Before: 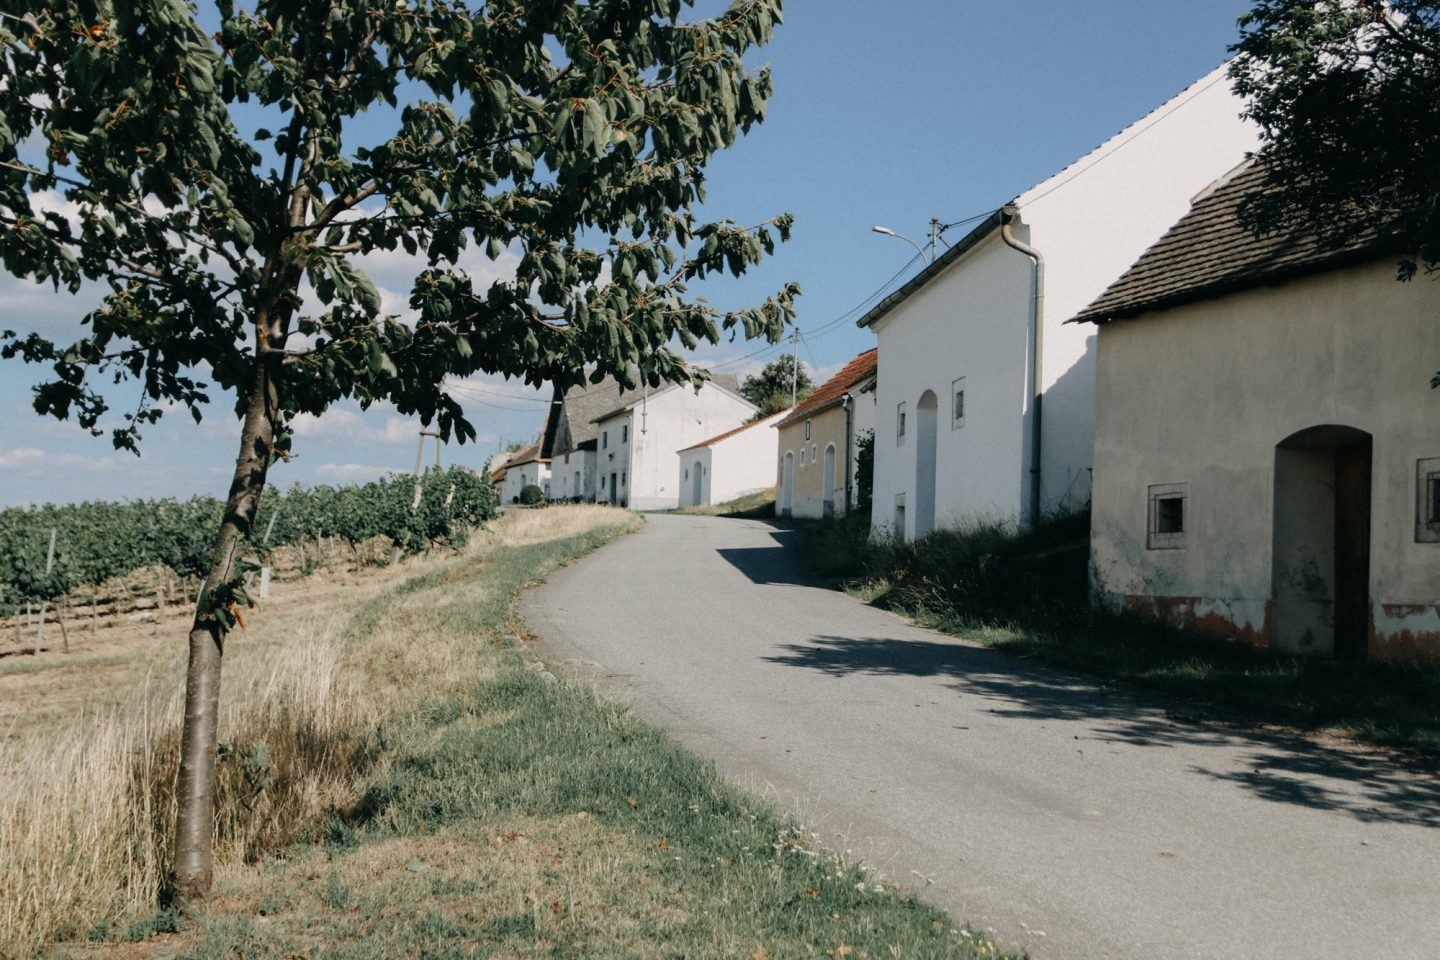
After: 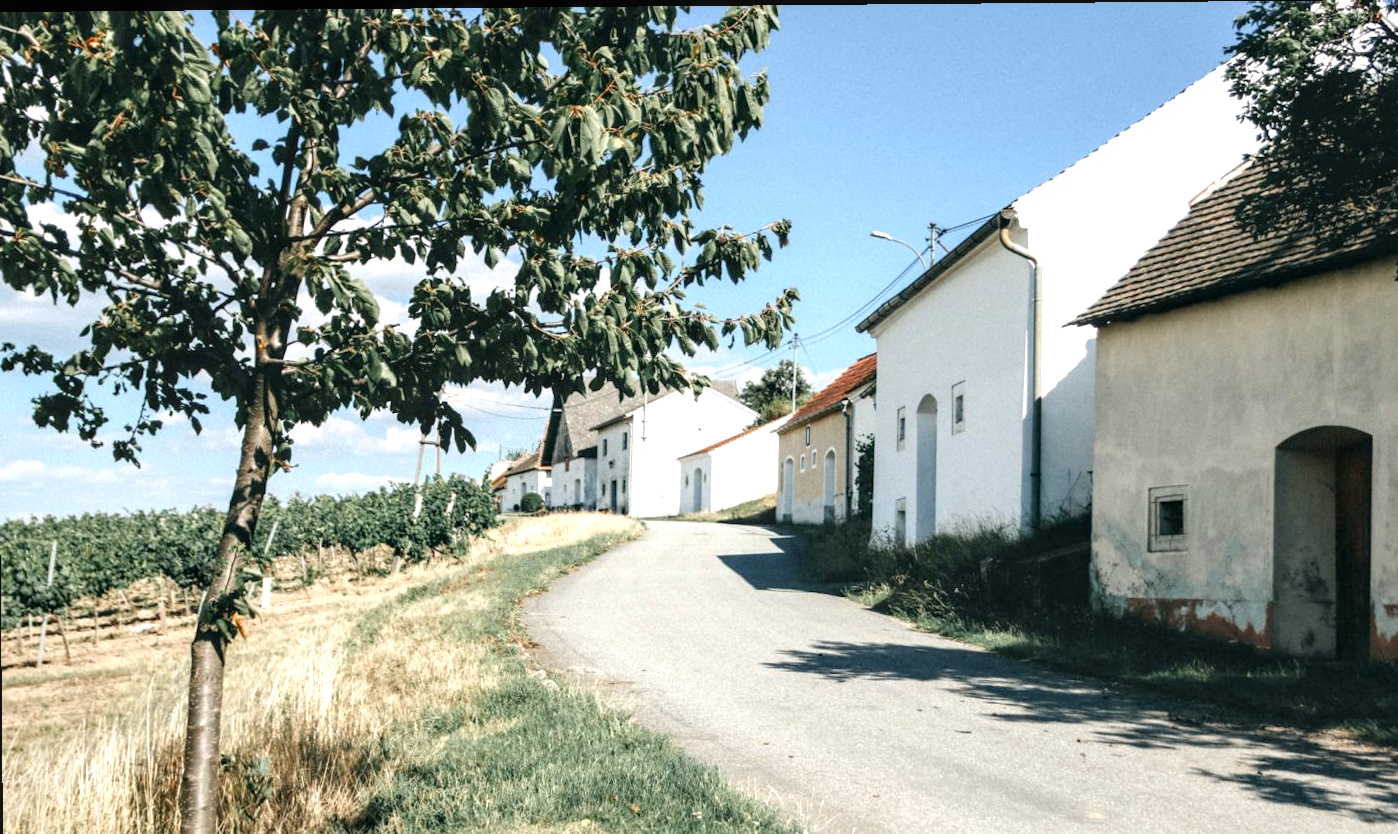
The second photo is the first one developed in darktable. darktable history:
local contrast: on, module defaults
exposure: exposure 1.152 EV, compensate highlight preservation false
crop and rotate: angle 0.503°, left 0.26%, right 3.151%, bottom 14.242%
